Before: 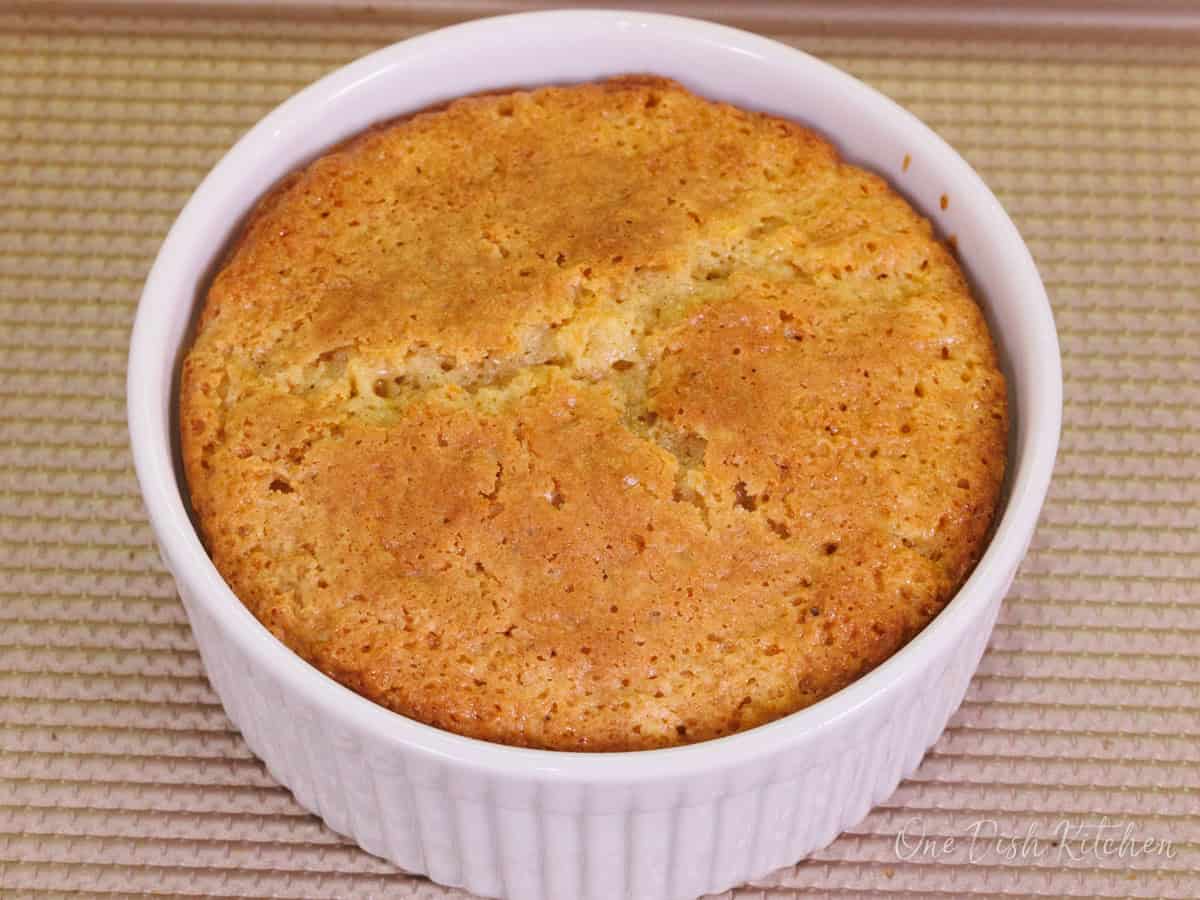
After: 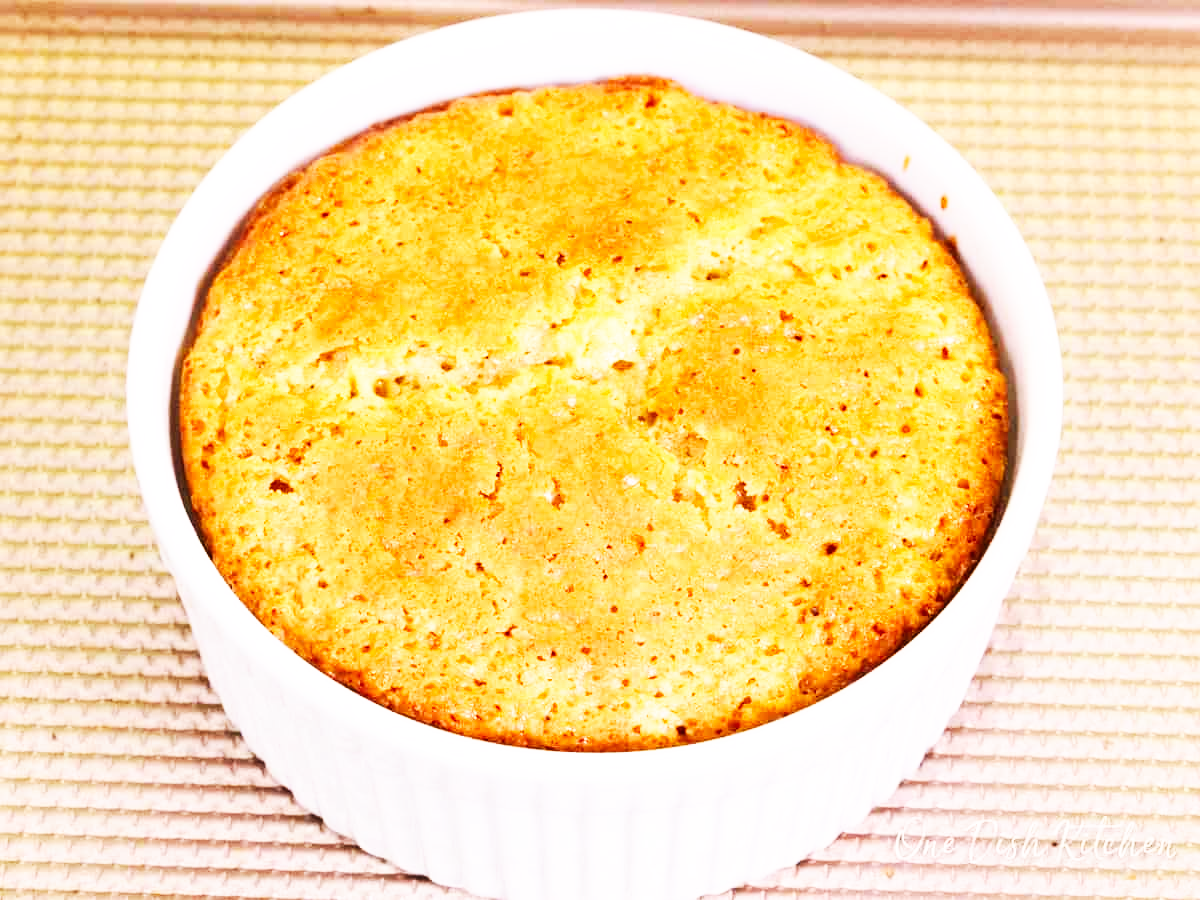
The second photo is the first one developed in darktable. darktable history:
tone equalizer: -8 EV -0.427 EV, -7 EV -0.403 EV, -6 EV -0.353 EV, -5 EV -0.206 EV, -3 EV 0.241 EV, -2 EV 0.349 EV, -1 EV 0.398 EV, +0 EV 0.446 EV, edges refinement/feathering 500, mask exposure compensation -1.57 EV, preserve details no
base curve: curves: ch0 [(0, 0) (0.007, 0.004) (0.027, 0.03) (0.046, 0.07) (0.207, 0.54) (0.442, 0.872) (0.673, 0.972) (1, 1)], preserve colors none
